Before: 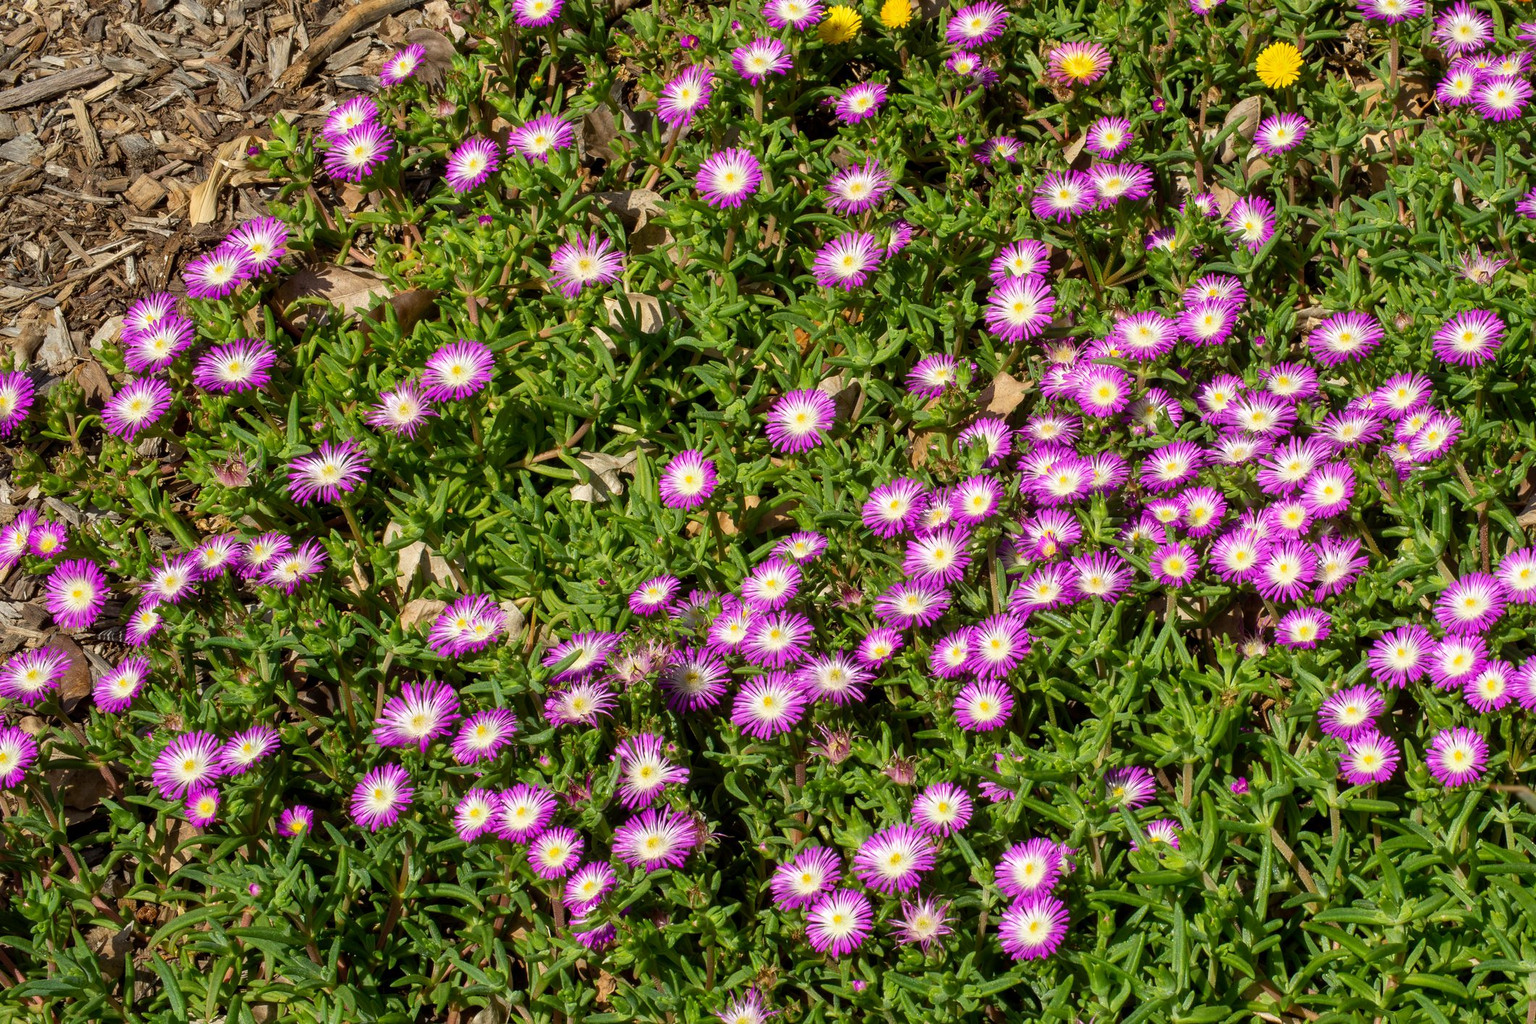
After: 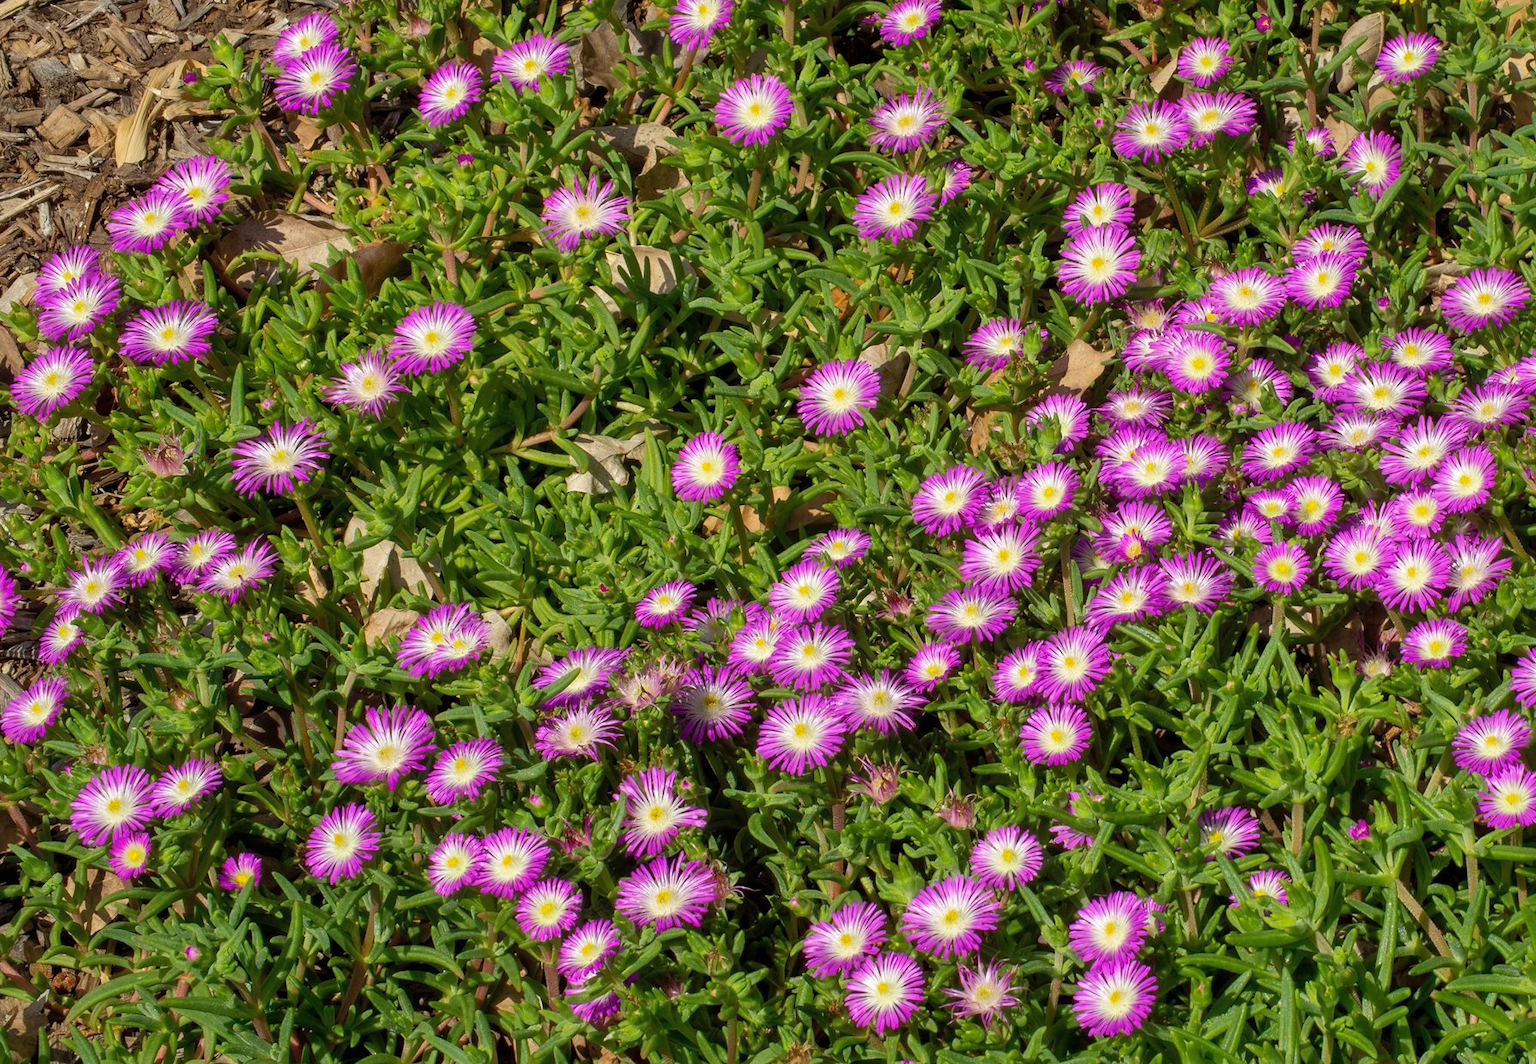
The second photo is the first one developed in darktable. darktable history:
shadows and highlights: on, module defaults
crop: left 6.063%, top 8.359%, right 9.539%, bottom 3.901%
